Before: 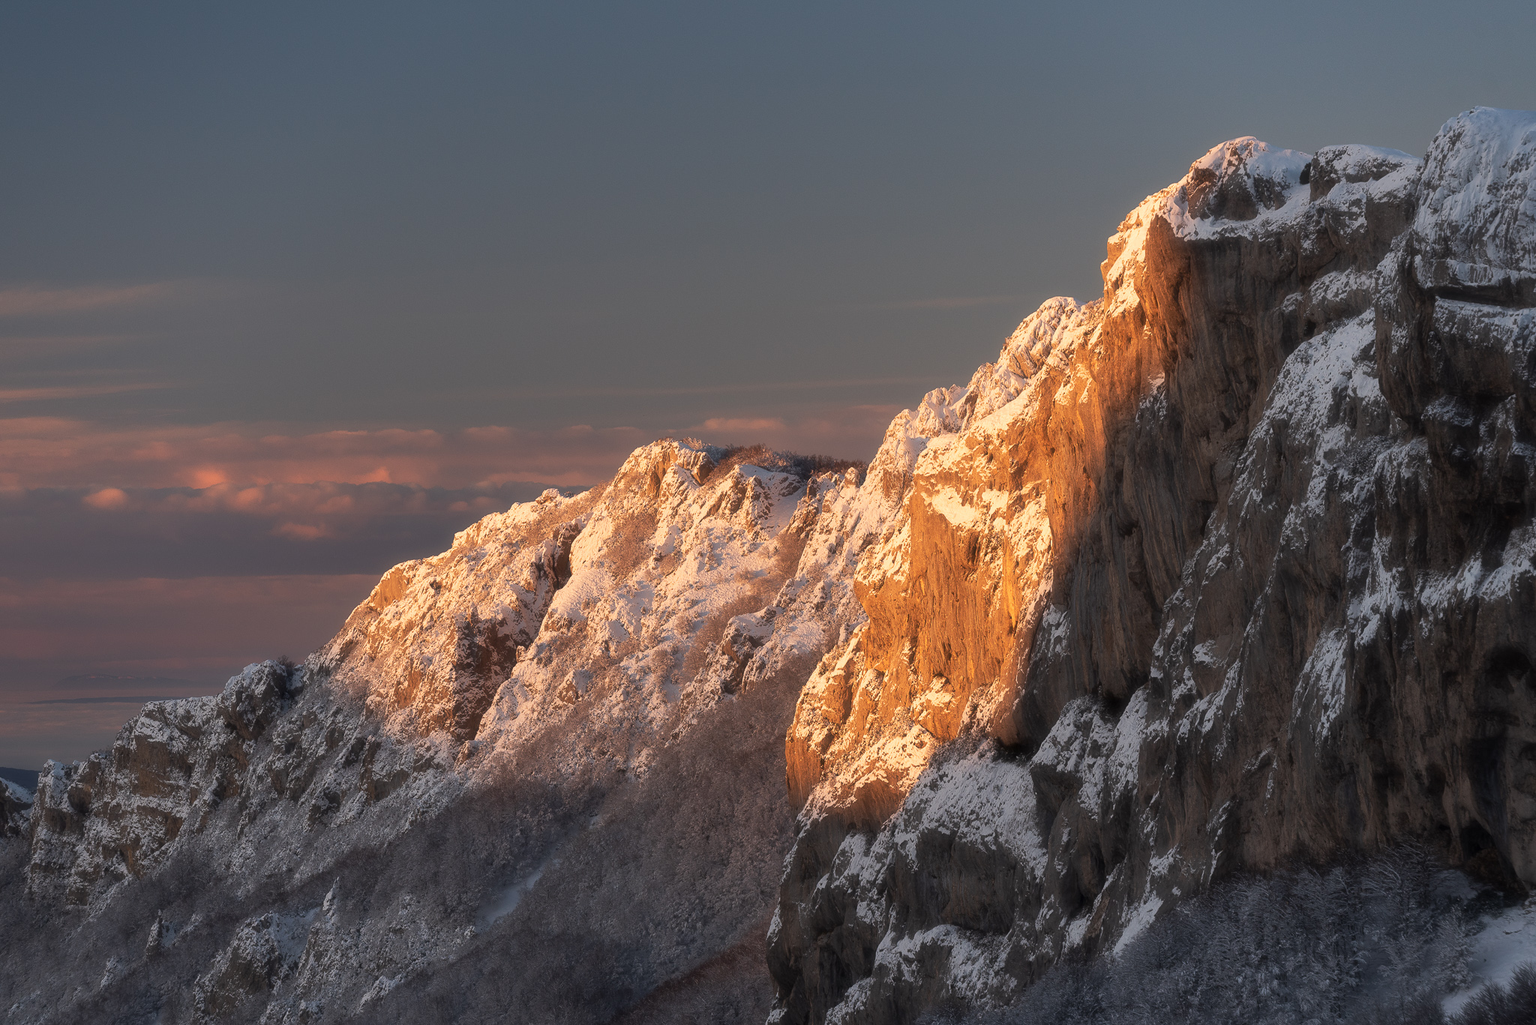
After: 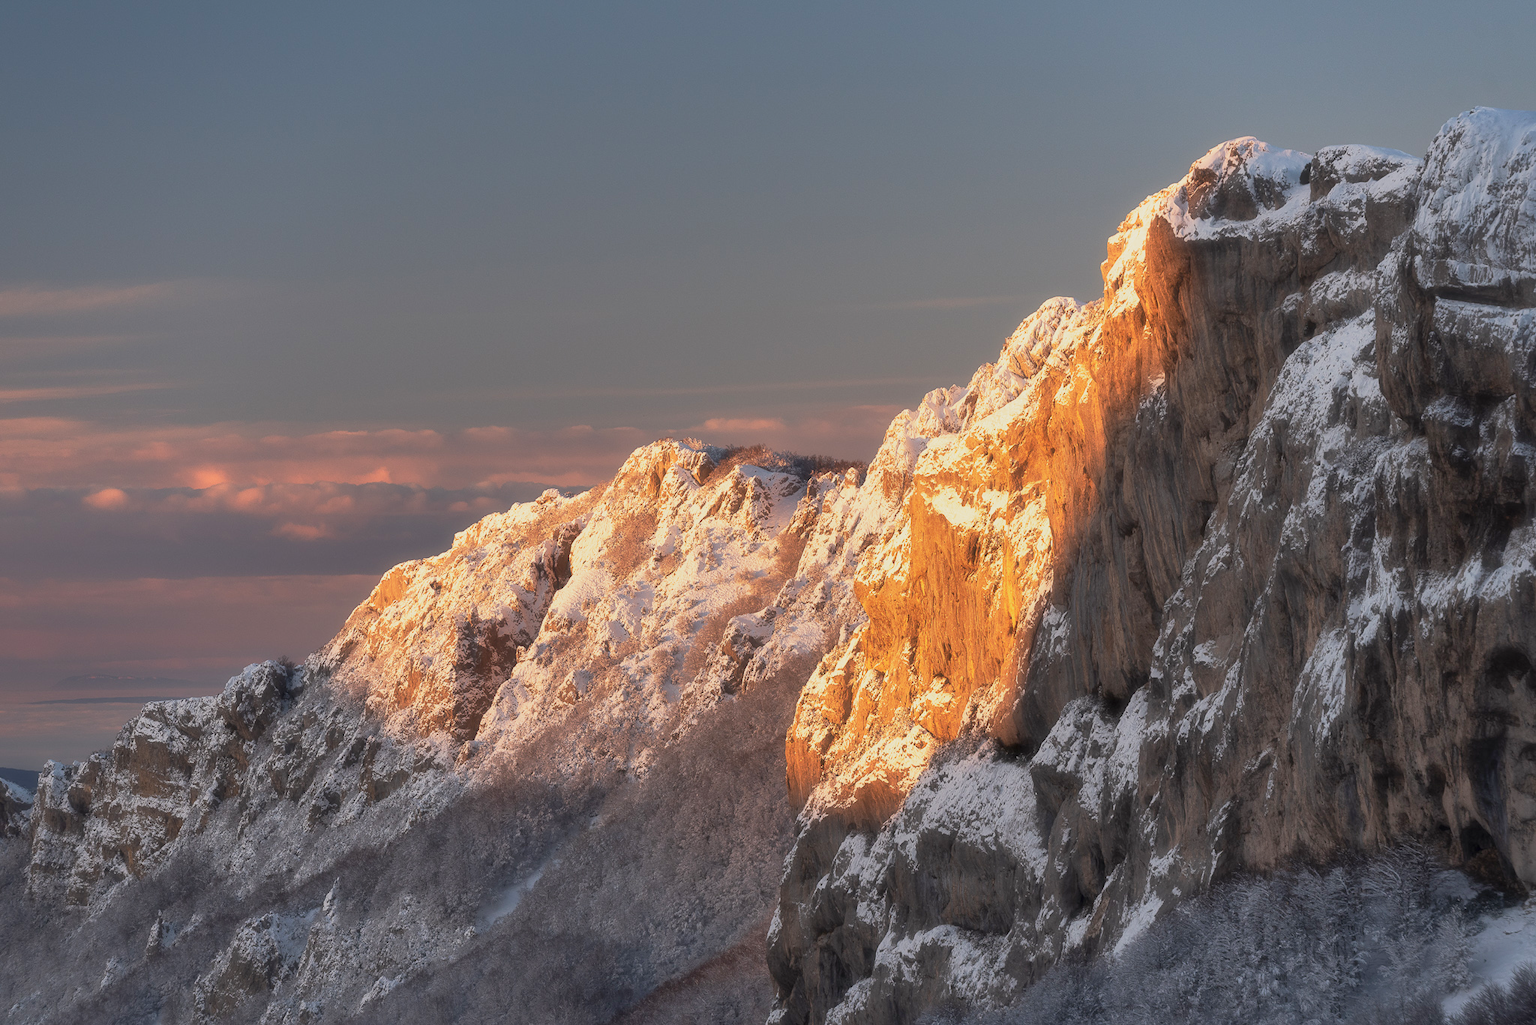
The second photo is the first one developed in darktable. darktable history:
shadows and highlights: on, module defaults
base curve: curves: ch0 [(0, 0) (0.088, 0.125) (0.176, 0.251) (0.354, 0.501) (0.613, 0.749) (1, 0.877)], preserve colors none
